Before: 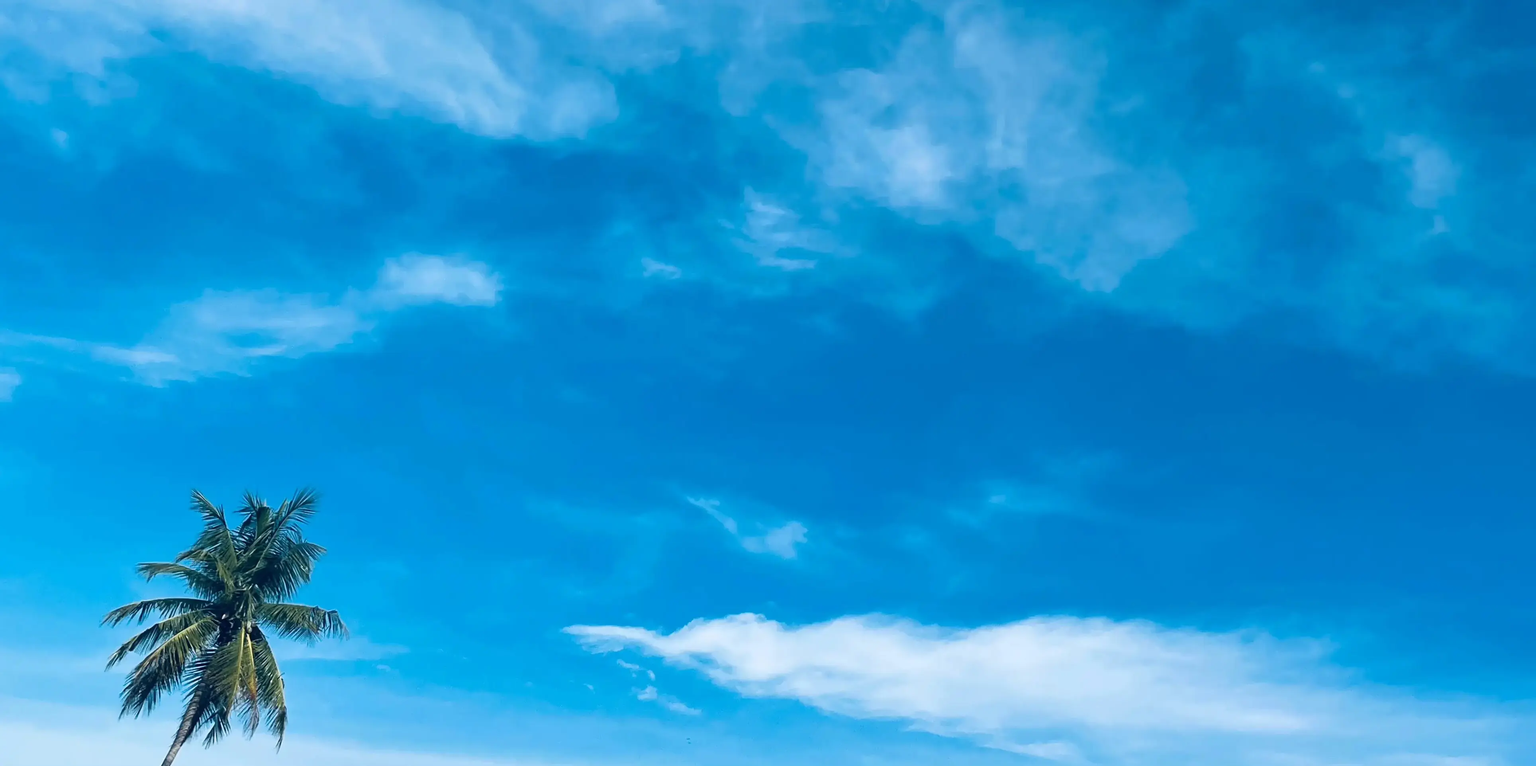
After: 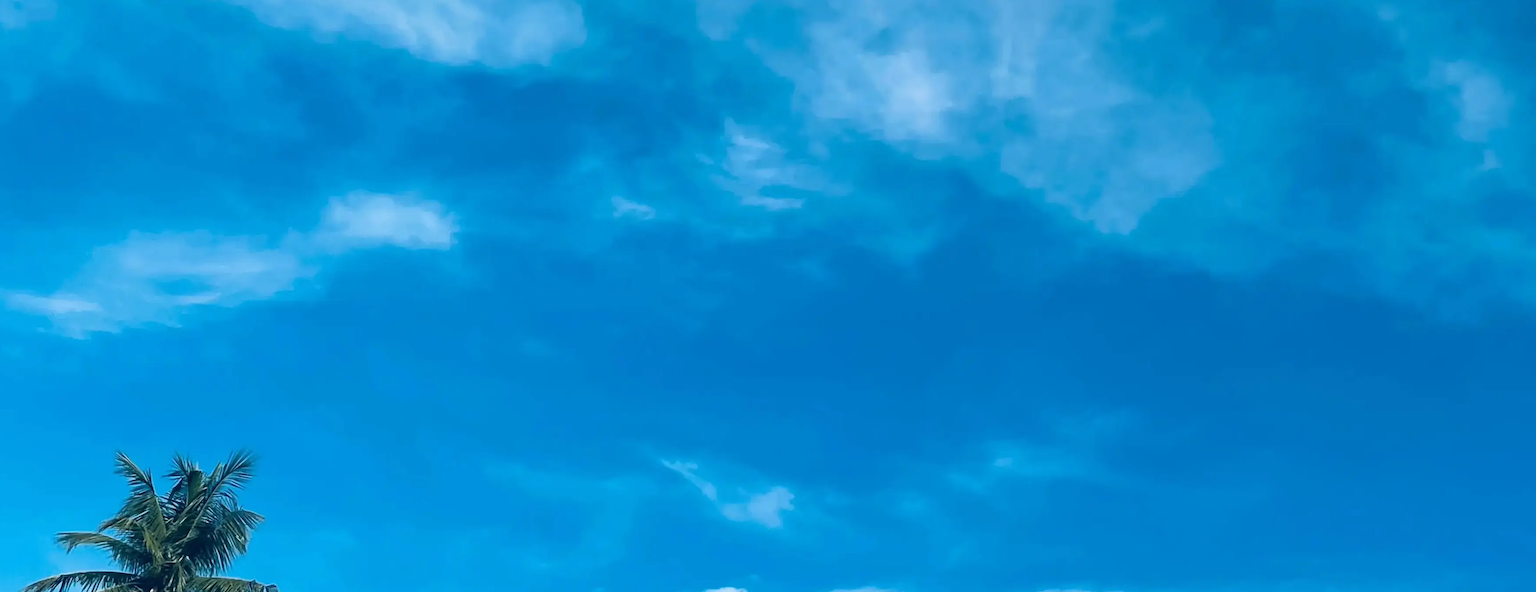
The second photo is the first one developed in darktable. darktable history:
crop: left 5.645%, top 10.41%, right 3.535%, bottom 19.351%
